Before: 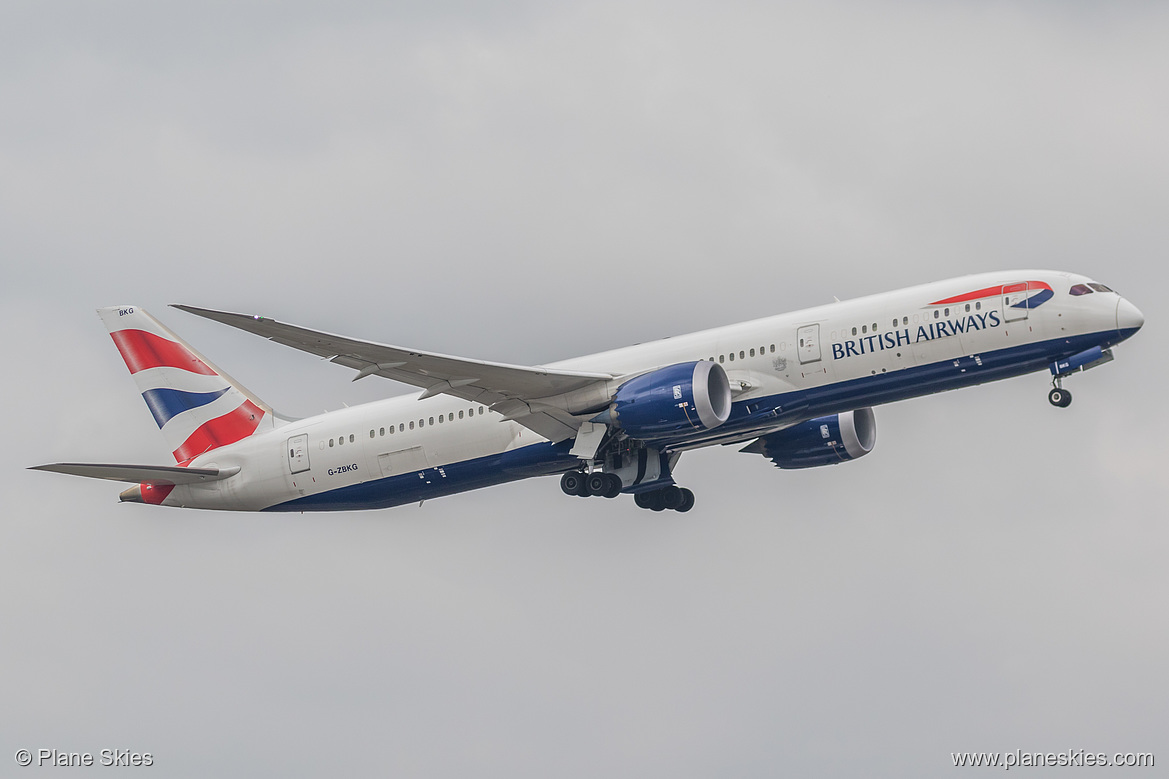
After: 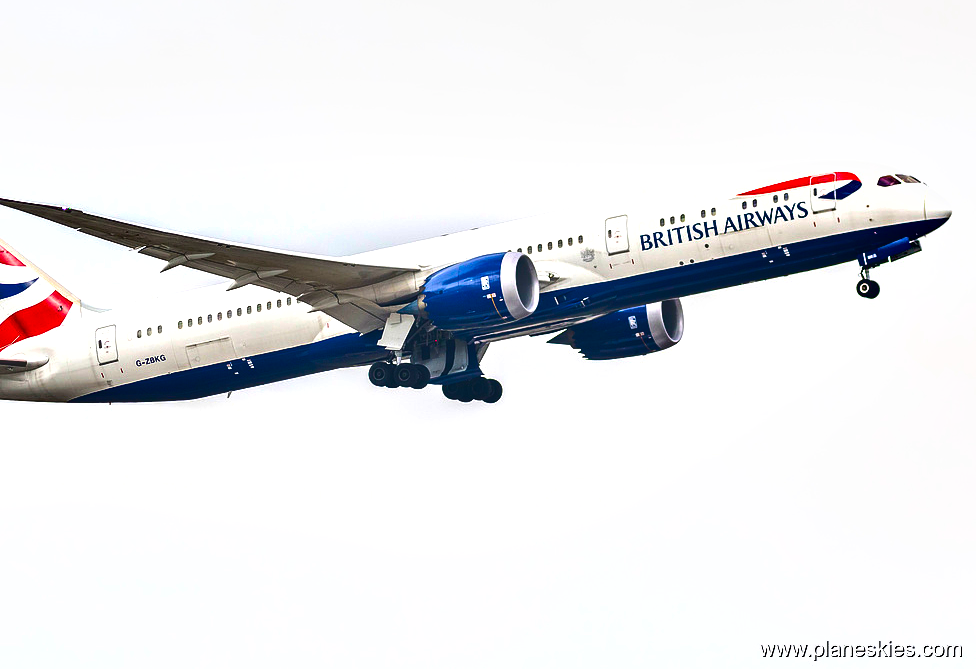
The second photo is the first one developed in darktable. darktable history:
shadows and highlights: highlights color adjustment 45.24%, soften with gaussian
crop: left 16.487%, top 14.116%
exposure: black level correction 0, exposure 1.199 EV, compensate exposure bias true, compensate highlight preservation false
color balance rgb: shadows lift › chroma 0.738%, shadows lift › hue 113.27°, linear chroma grading › shadows 10.321%, linear chroma grading › highlights 9.938%, linear chroma grading › global chroma 15.069%, linear chroma grading › mid-tones 14.81%, perceptual saturation grading › global saturation 30.219%, global vibrance 23.763%
